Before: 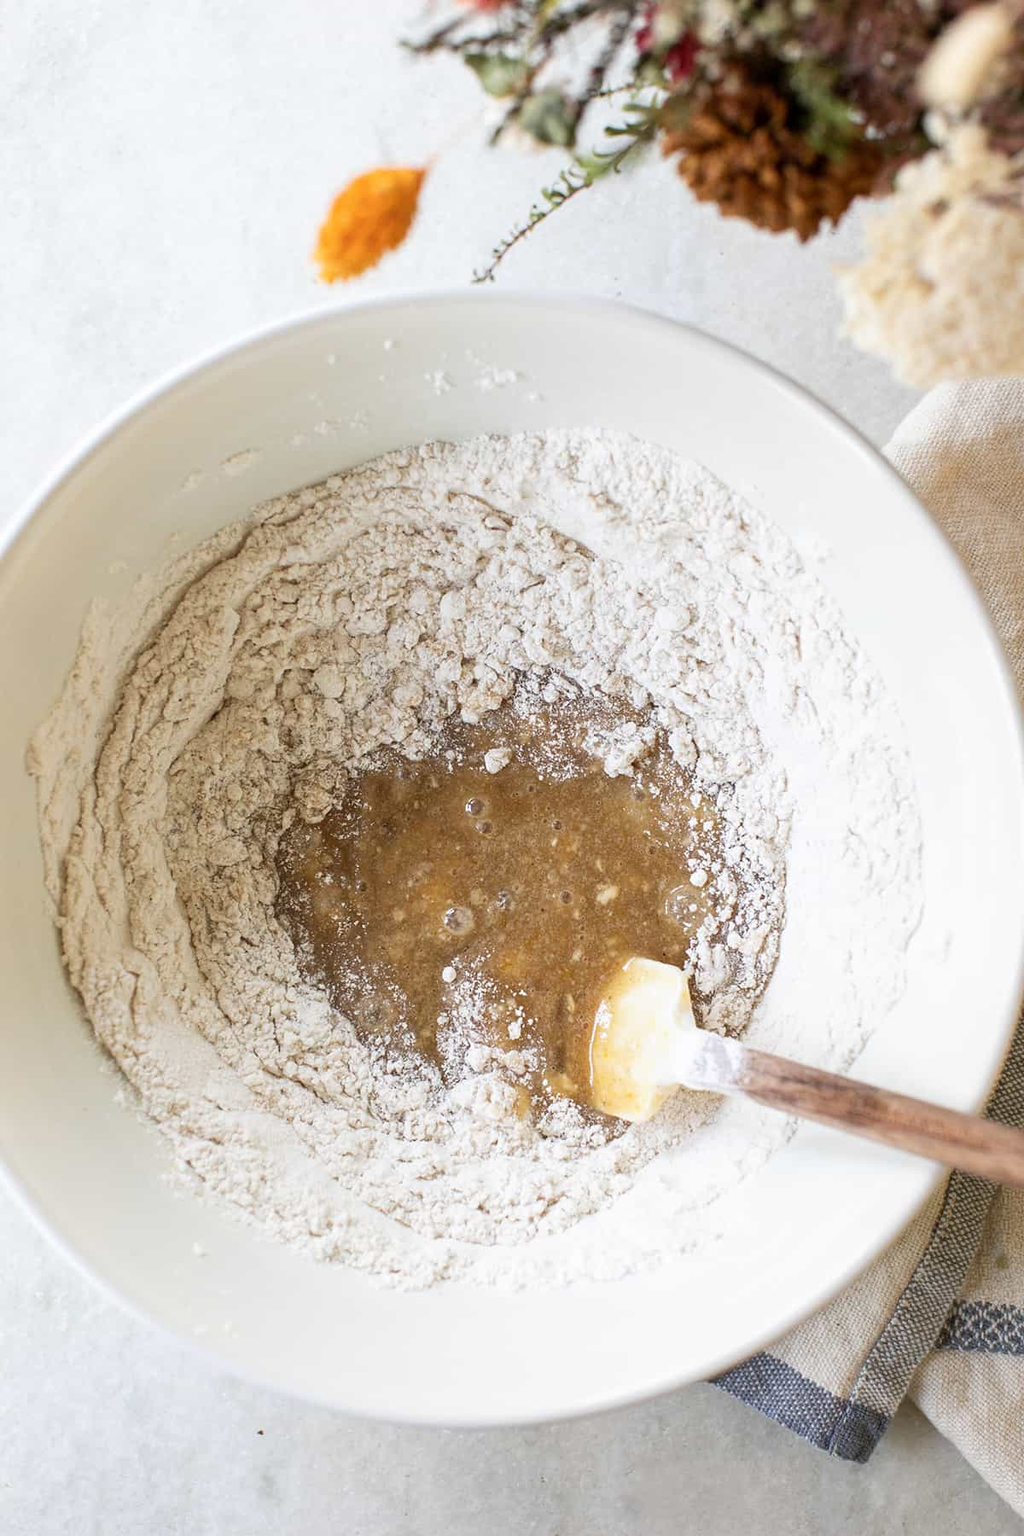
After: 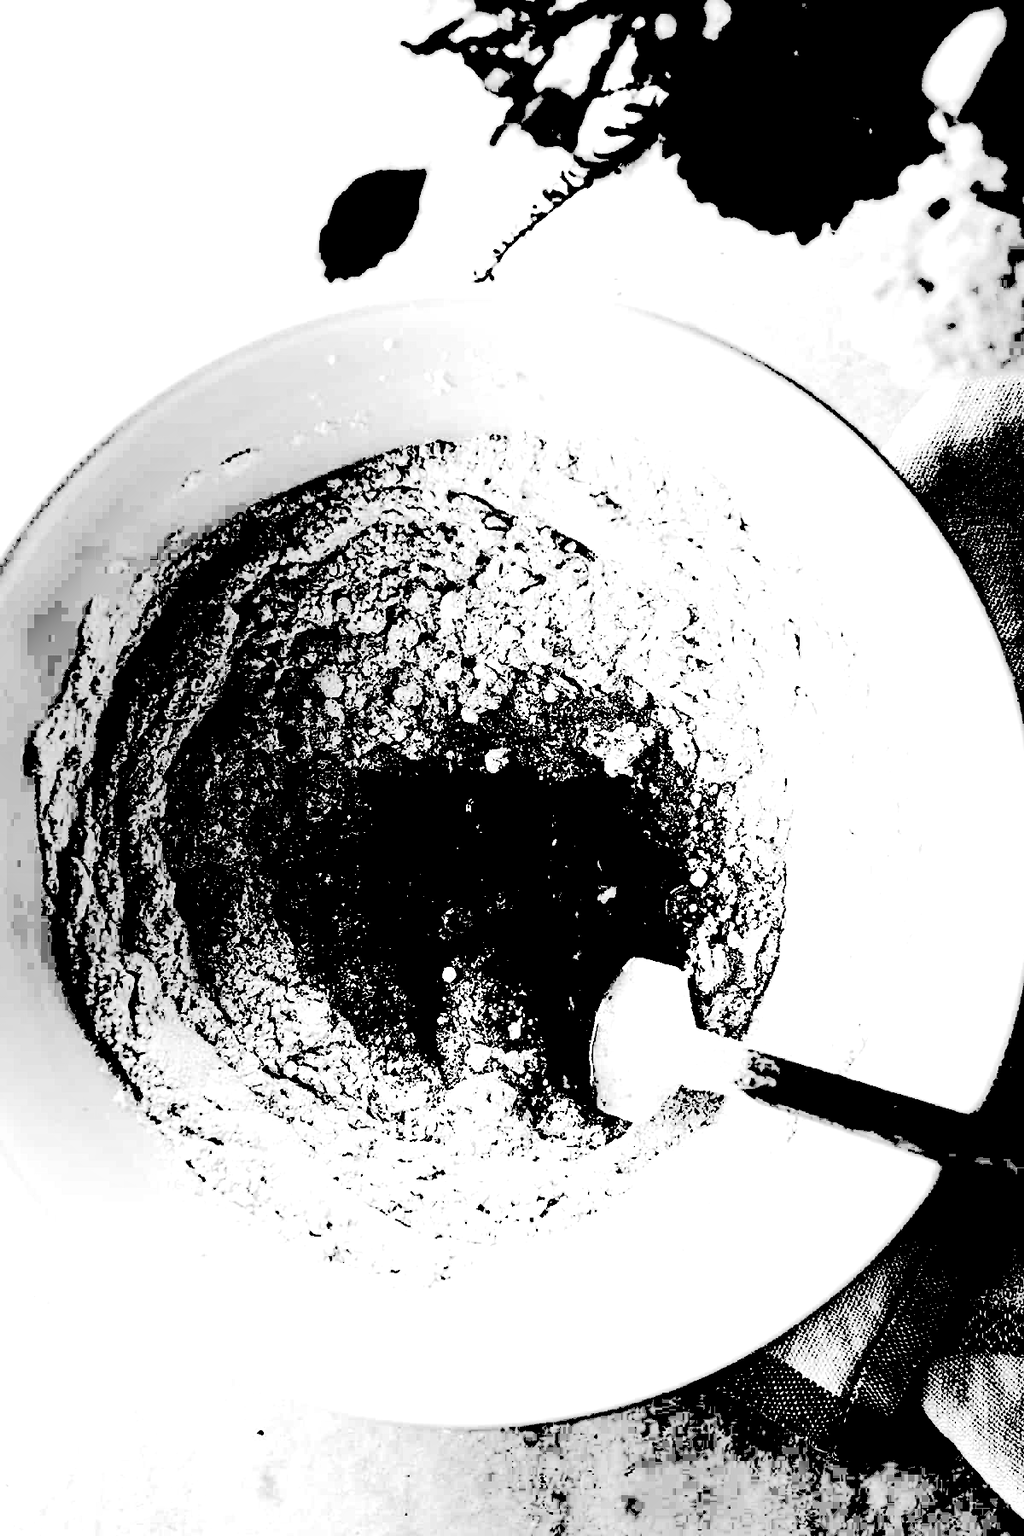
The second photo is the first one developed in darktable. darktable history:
levels: levels [0.246, 0.246, 0.506]
monochrome: a 0, b 0, size 0.5, highlights 0.57
shadows and highlights: shadows -88.03, highlights -35.45, shadows color adjustment 99.15%, highlights color adjustment 0%, soften with gaussian
exposure: black level correction -0.087
white balance: red 1.123, blue 0.83
fill light: exposure -0.73 EV, center 0.69, width 2.2
tone curve: curves: ch0 [(0, 0) (0.765, 0.349) (1, 1)], color space Lab, linked channels
